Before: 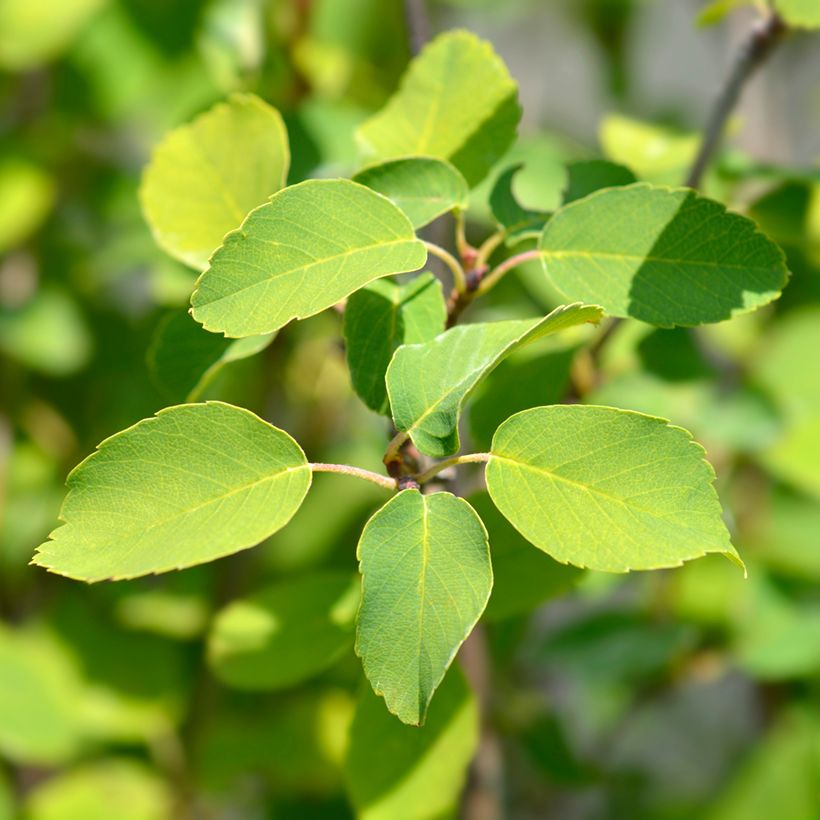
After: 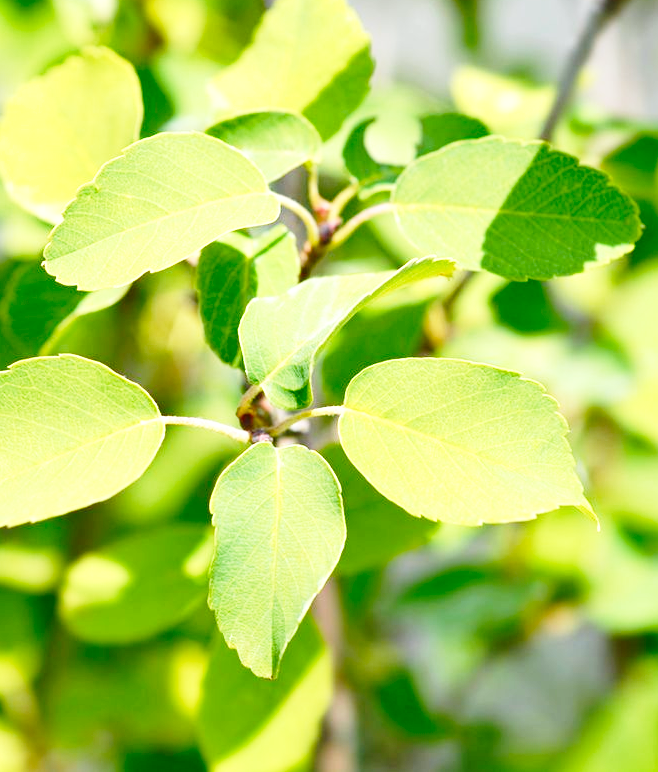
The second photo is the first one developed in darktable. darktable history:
crop and rotate: left 17.959%, top 5.771%, right 1.742%
base curve: curves: ch0 [(0, 0) (0.028, 0.03) (0.121, 0.232) (0.46, 0.748) (0.859, 0.968) (1, 1)], preserve colors none
white balance: red 0.984, blue 1.059
shadows and highlights: shadows 37.27, highlights -28.18, soften with gaussian
exposure: black level correction 0, exposure 0.5 EV, compensate highlight preservation false
